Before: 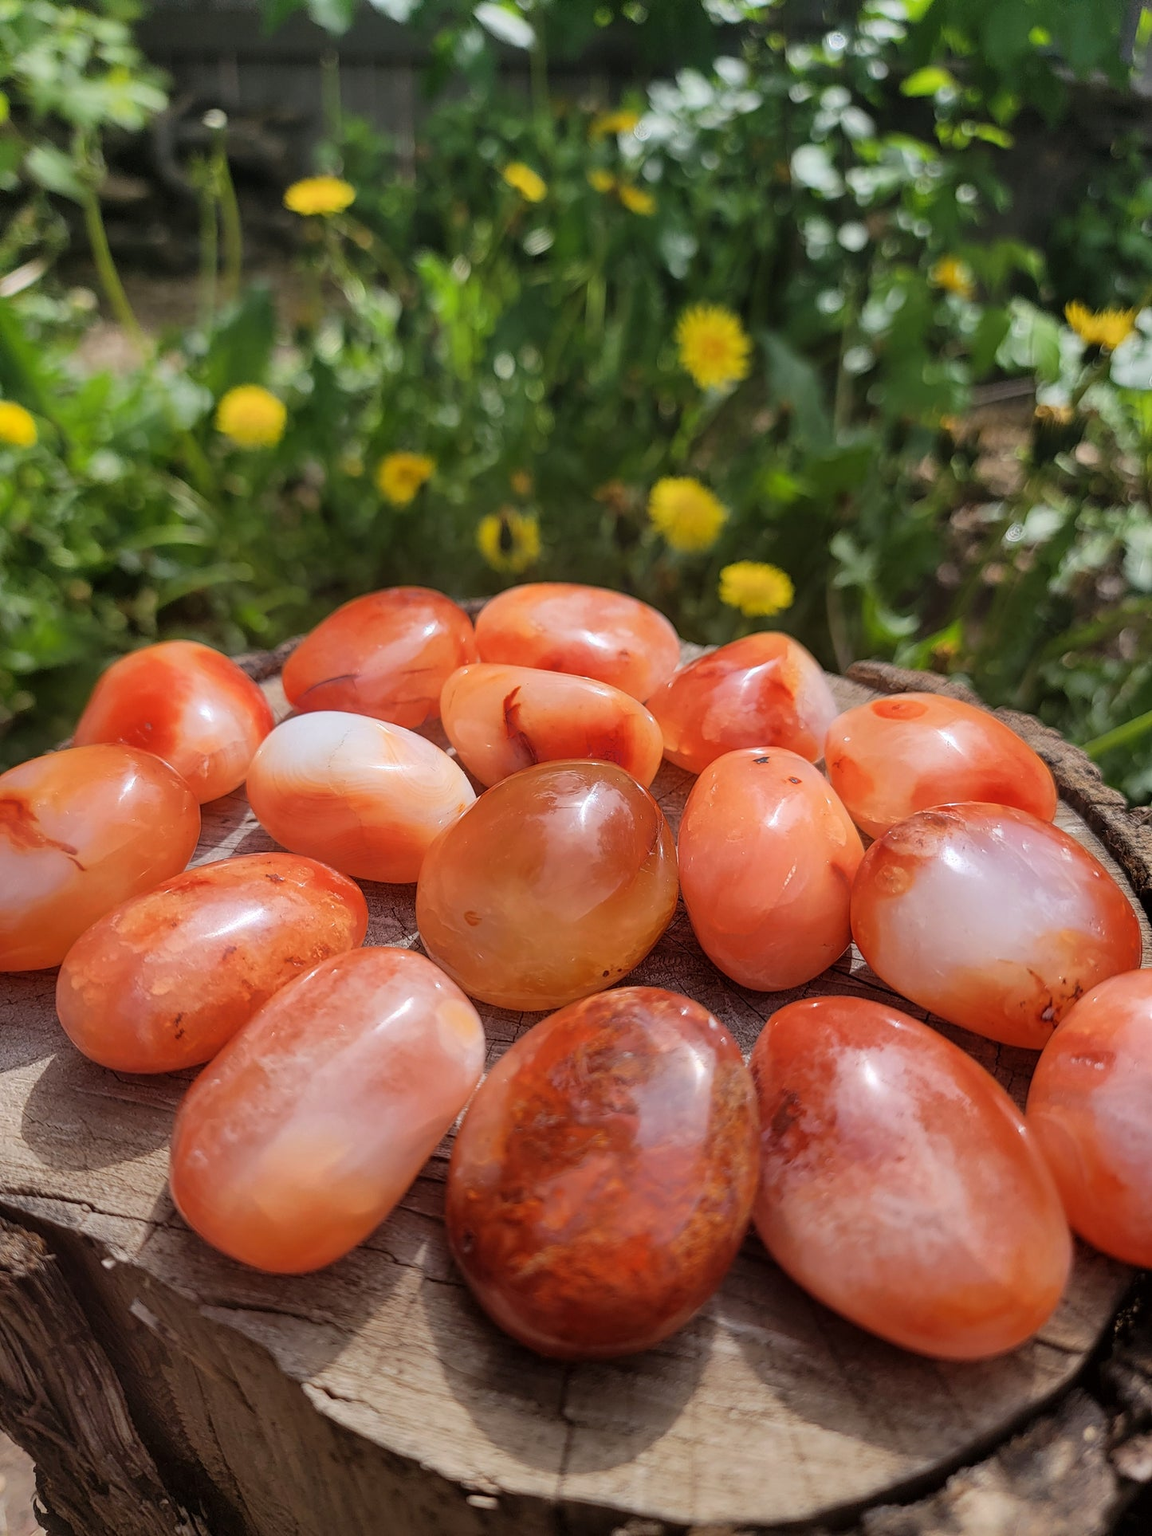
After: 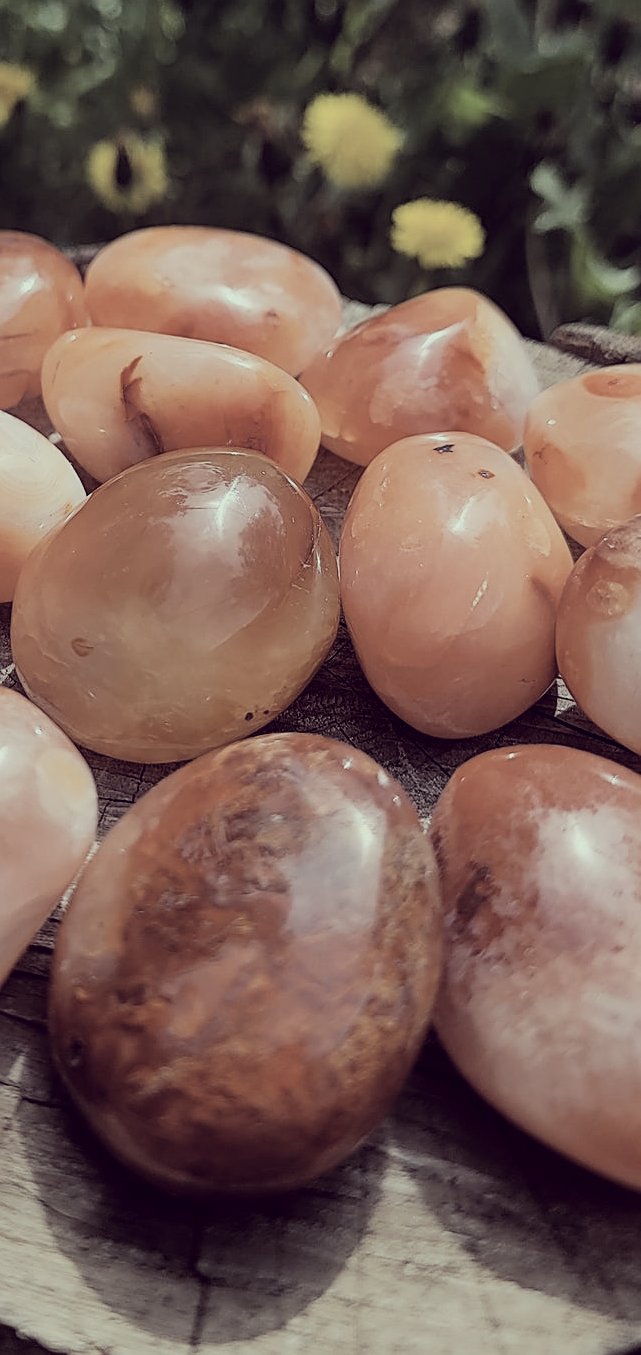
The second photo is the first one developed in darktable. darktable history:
sharpen: on, module defaults
filmic rgb: black relative exposure -7.5 EV, white relative exposure 5 EV, hardness 3.31, contrast 1.3, contrast in shadows safe
crop: left 35.432%, top 26.233%, right 20.145%, bottom 3.432%
color correction: highlights a* -20.17, highlights b* 20.27, shadows a* 20.03, shadows b* -20.46, saturation 0.43
